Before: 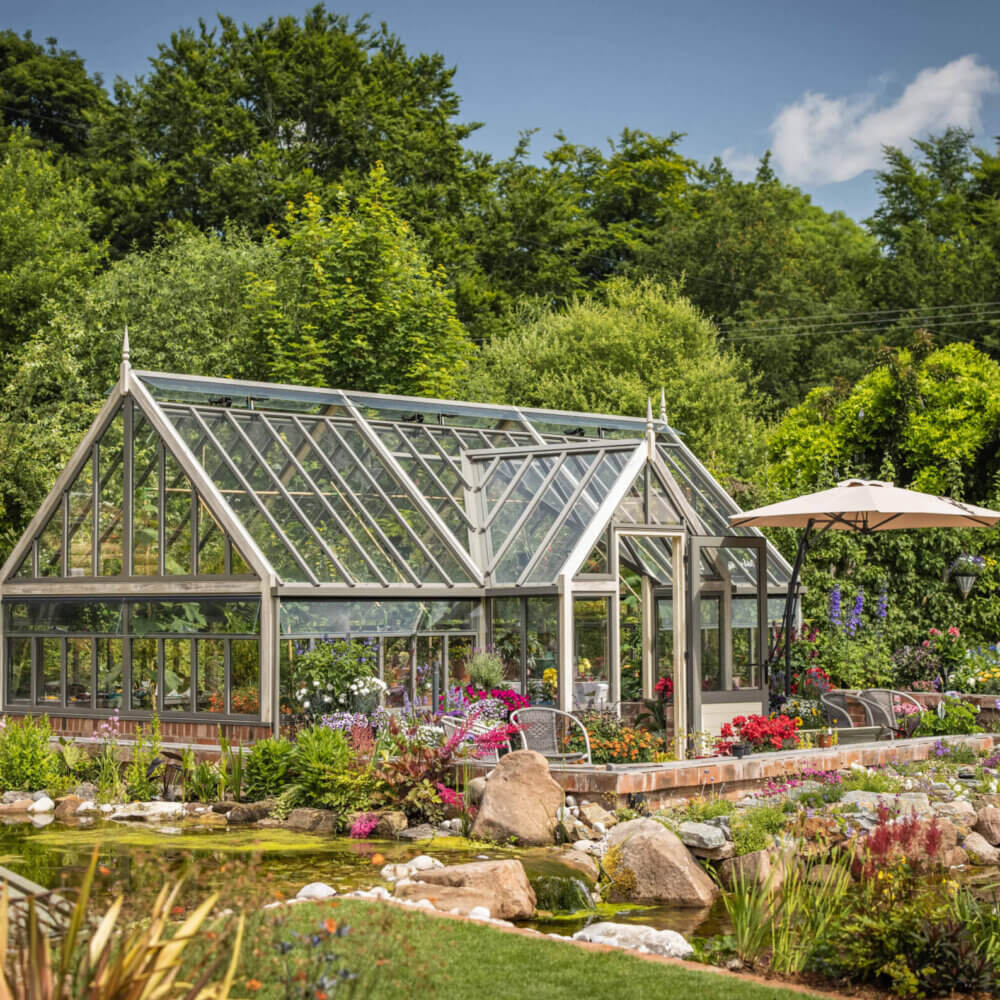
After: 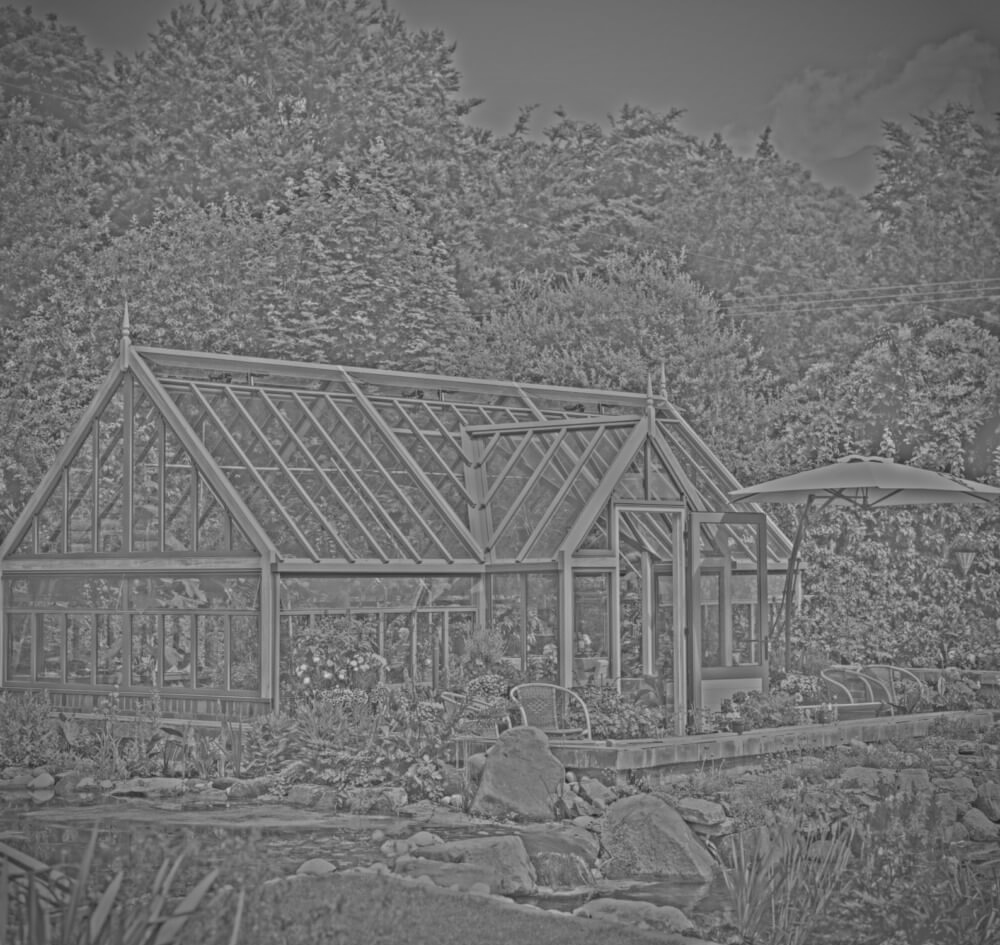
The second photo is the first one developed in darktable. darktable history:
highpass: sharpness 25.84%, contrast boost 14.94%
crop and rotate: top 2.479%, bottom 3.018%
vignetting: unbound false
